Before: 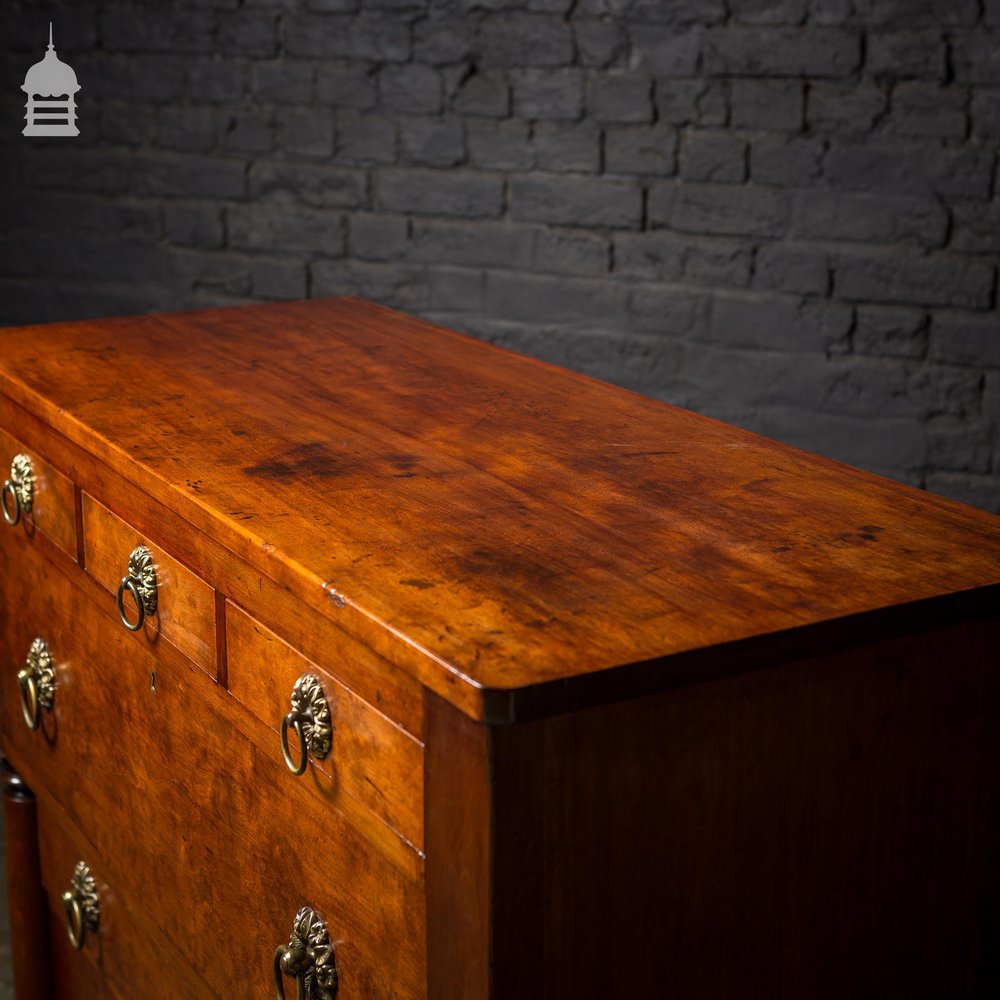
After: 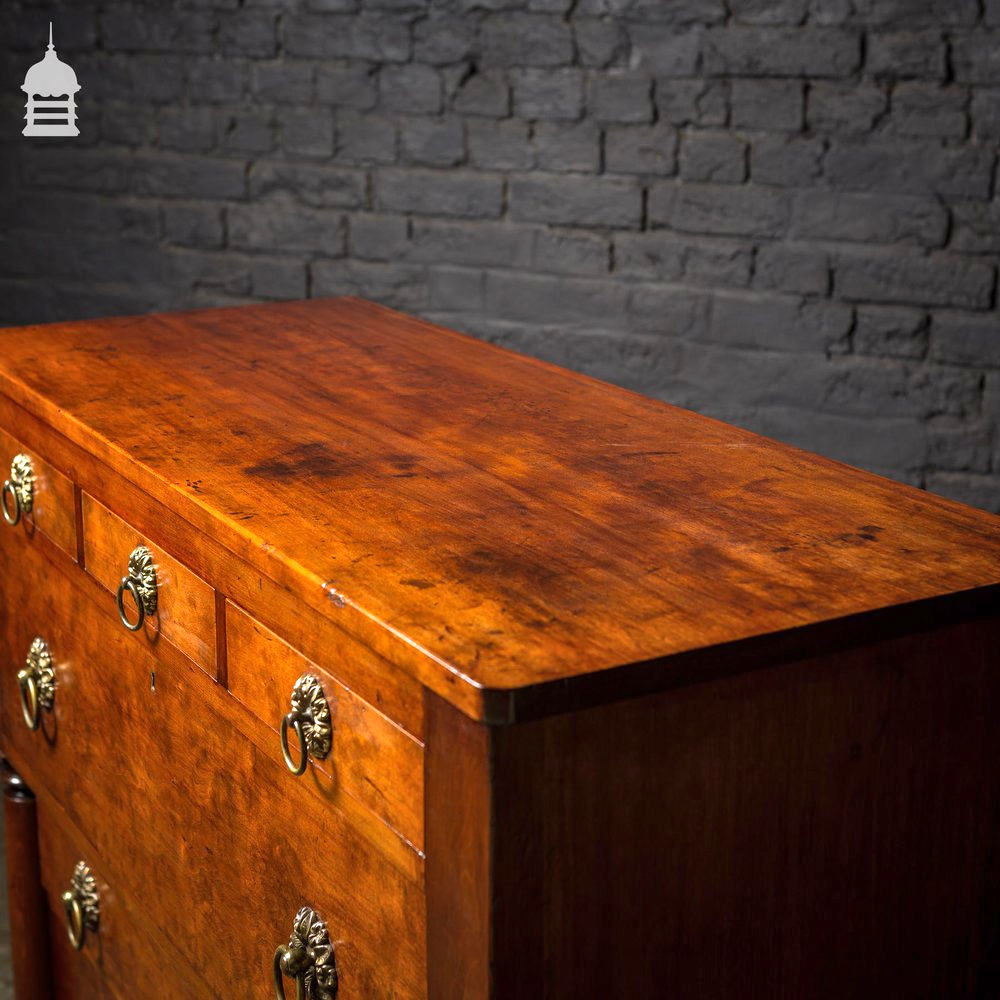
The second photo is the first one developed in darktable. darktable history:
exposure: exposure 0.507 EV, compensate highlight preservation false
shadows and highlights: shadows 37.27, highlights -28.18, soften with gaussian
